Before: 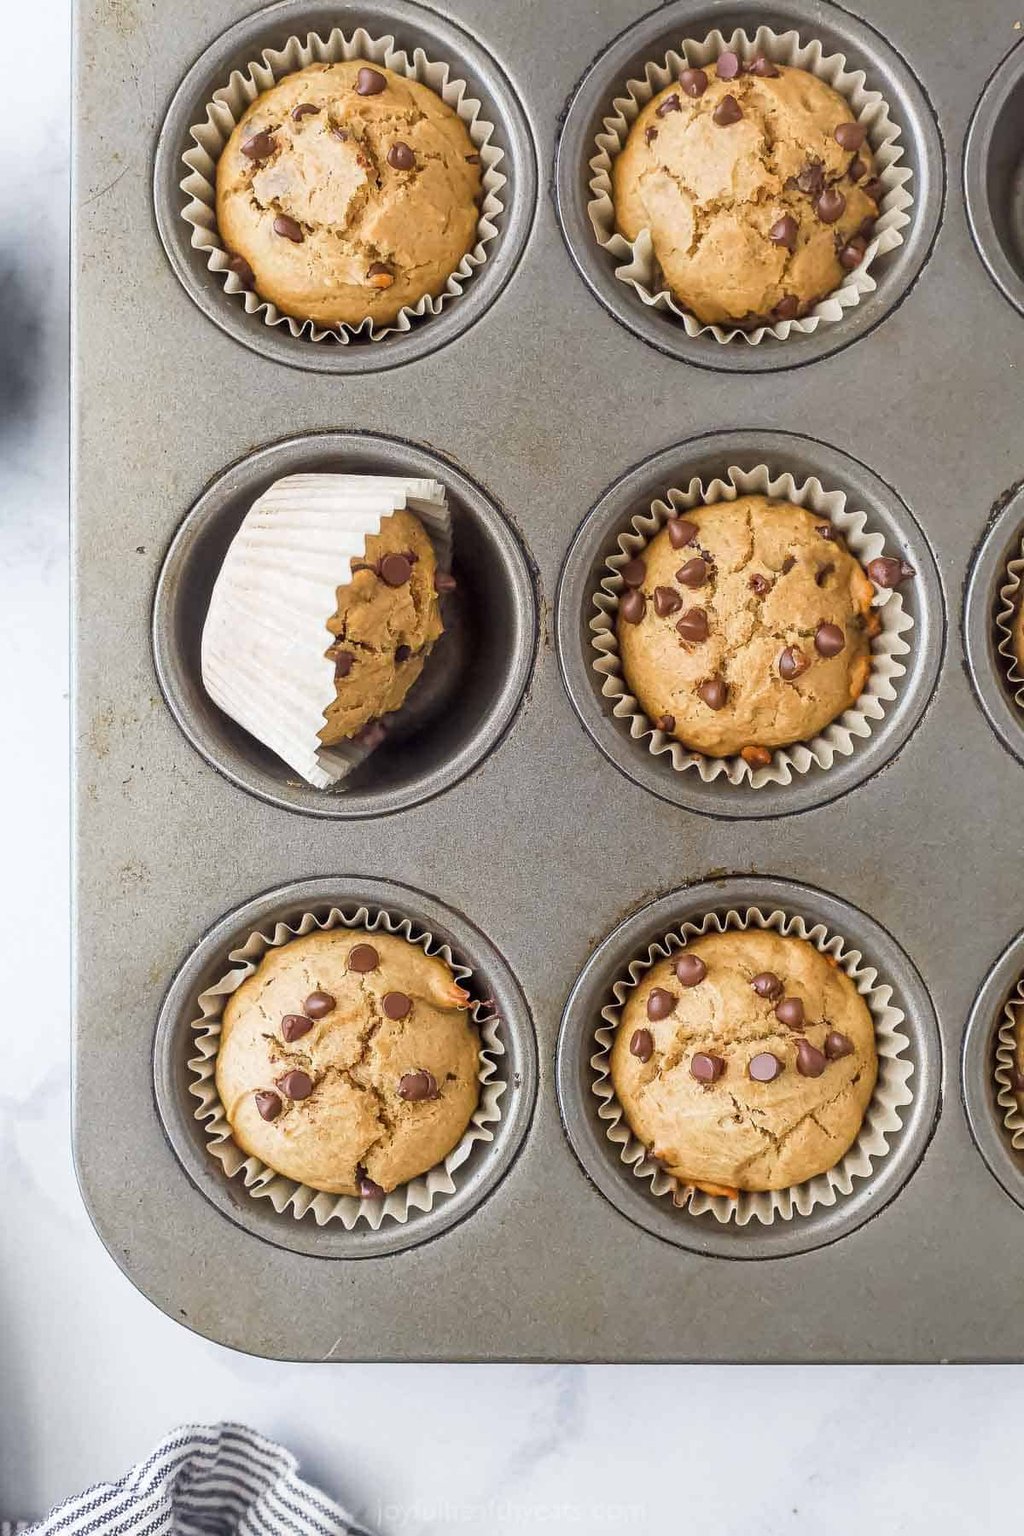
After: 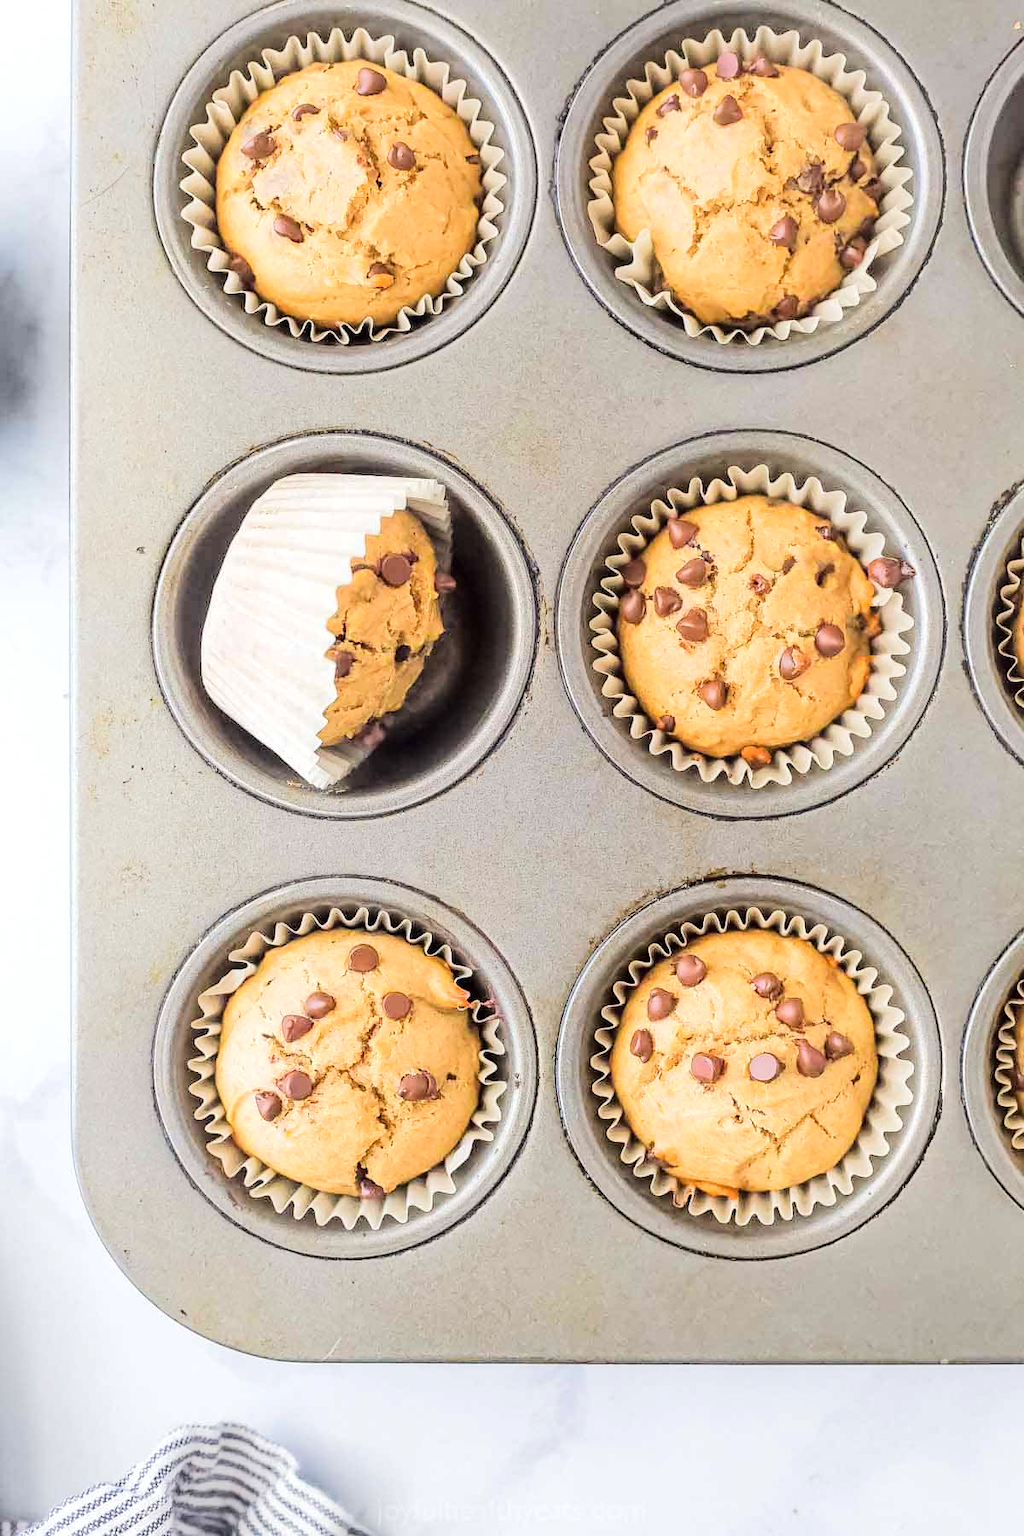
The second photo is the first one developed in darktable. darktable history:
tone equalizer: -7 EV 0.145 EV, -6 EV 0.634 EV, -5 EV 1.13 EV, -4 EV 1.29 EV, -3 EV 1.12 EV, -2 EV 0.6 EV, -1 EV 0.166 EV, edges refinement/feathering 500, mask exposure compensation -1.57 EV, preserve details no
